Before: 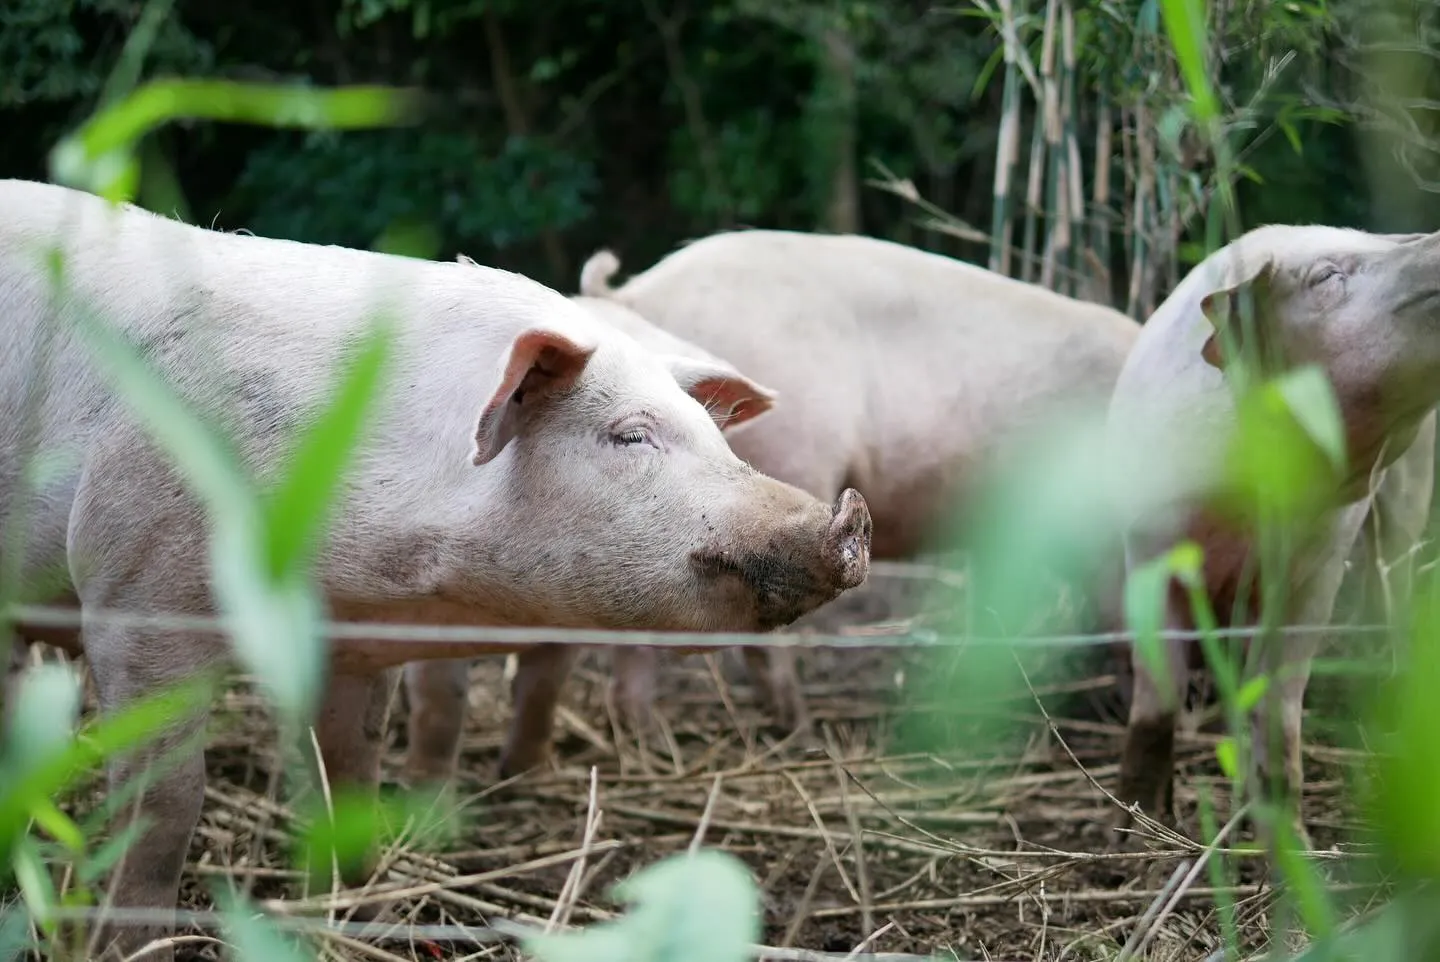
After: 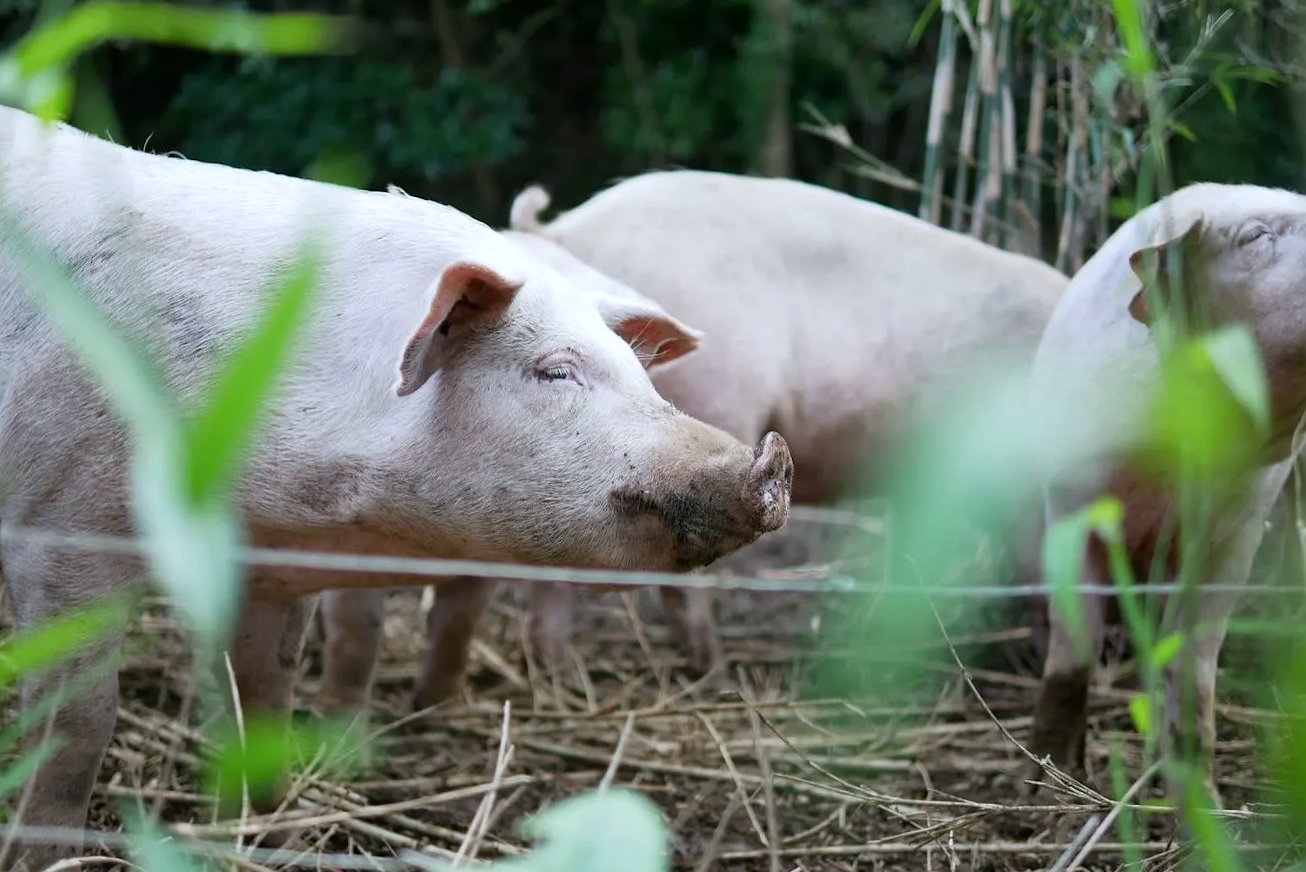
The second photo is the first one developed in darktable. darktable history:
crop and rotate: angle -1.96°, left 3.097%, top 4.154%, right 1.586%, bottom 0.529%
white balance: red 0.967, blue 1.049
tone equalizer: on, module defaults
